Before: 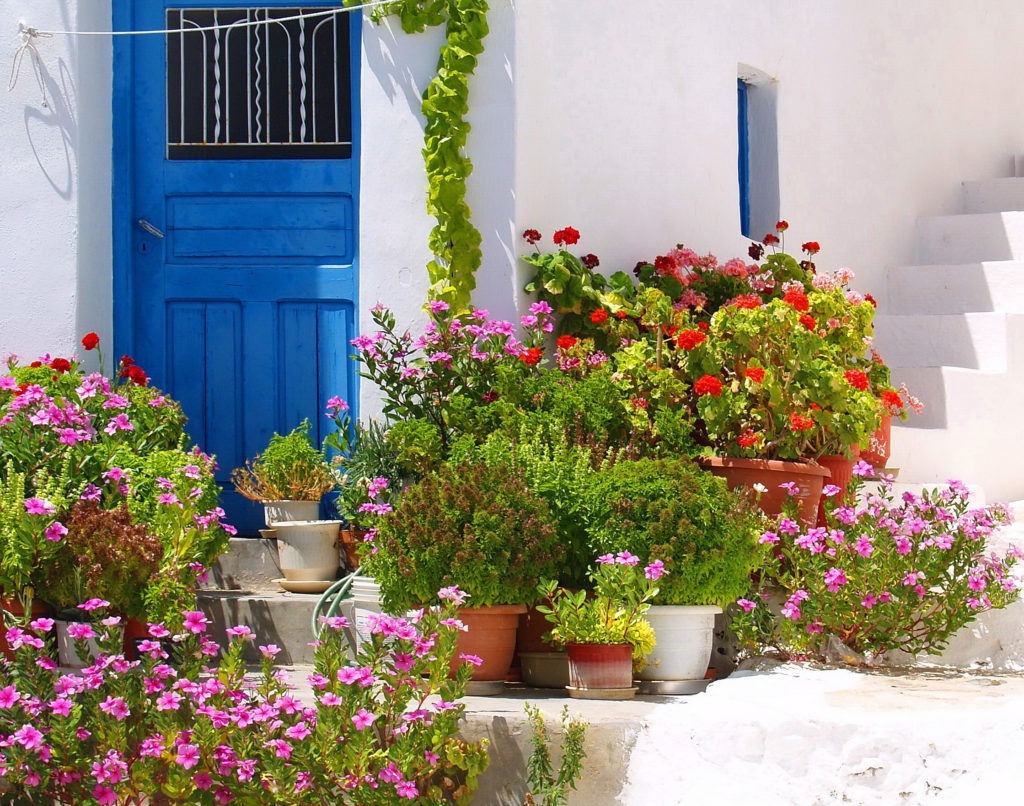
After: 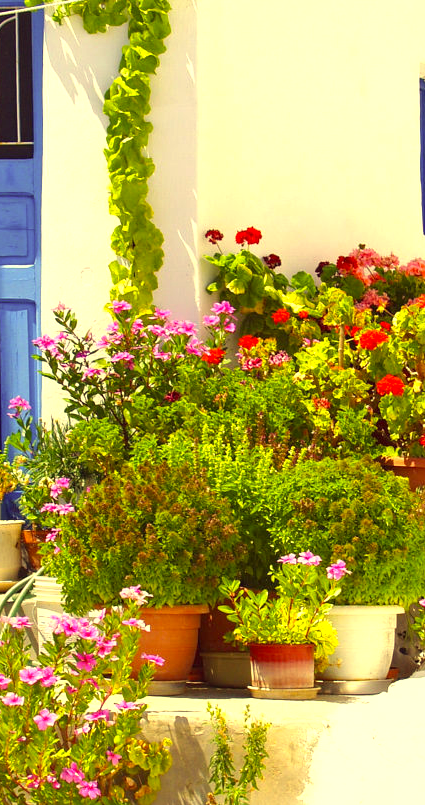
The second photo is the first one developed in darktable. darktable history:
color correction: highlights a* -0.525, highlights b* 39.69, shadows a* 9.26, shadows b* -0.631
tone equalizer: edges refinement/feathering 500, mask exposure compensation -1.57 EV, preserve details no
crop: left 31.15%, right 27.284%
exposure: black level correction 0, exposure 0.696 EV, compensate highlight preservation false
